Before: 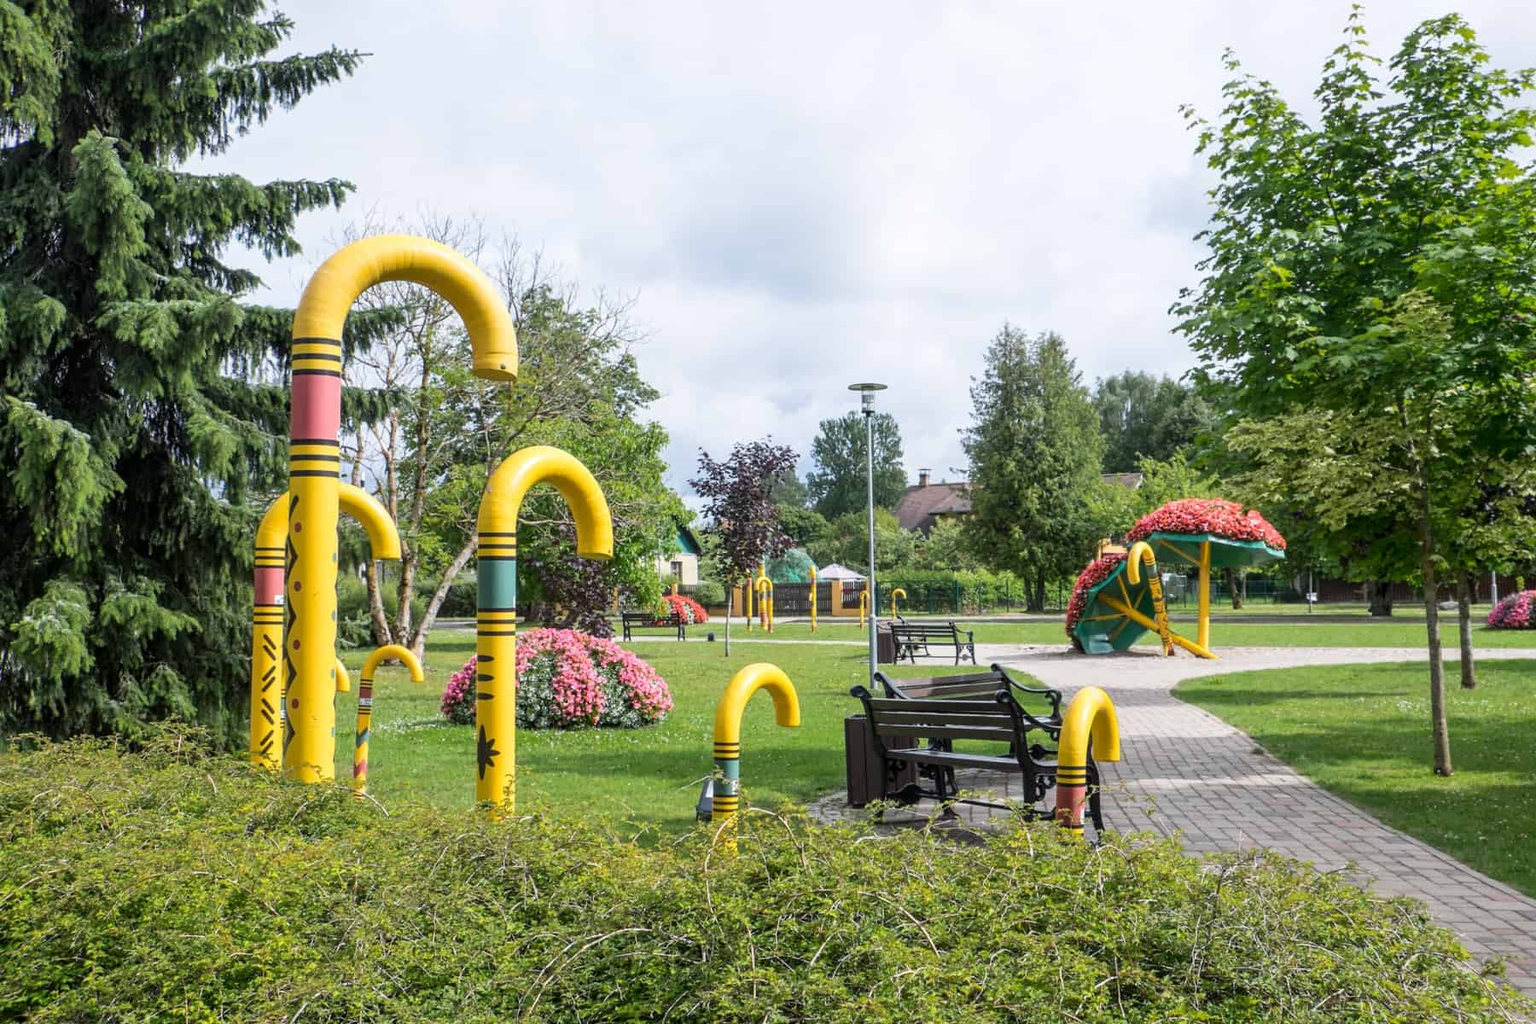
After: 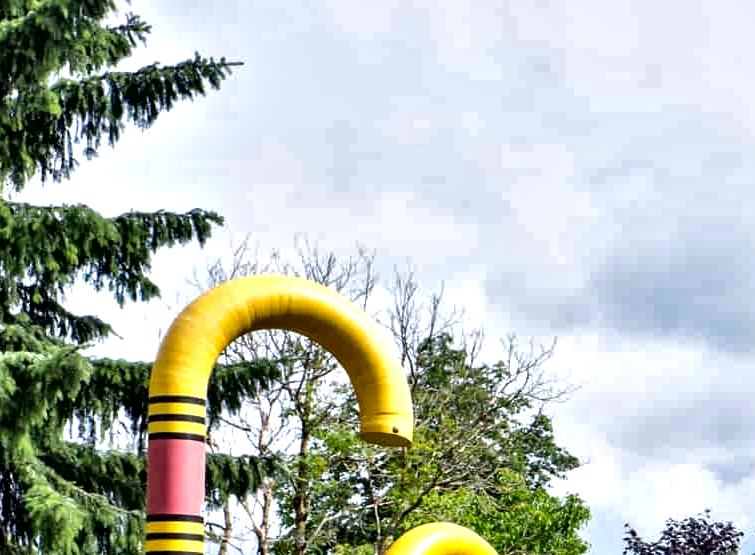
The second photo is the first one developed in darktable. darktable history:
crop and rotate: left 10.817%, top 0.062%, right 47.194%, bottom 53.626%
white balance: emerald 1
local contrast: mode bilateral grid, contrast 20, coarseness 50, detail 171%, midtone range 0.2
color correction: saturation 1.32
contrast equalizer: octaves 7, y [[0.609, 0.611, 0.615, 0.613, 0.607, 0.603], [0.504, 0.498, 0.496, 0.499, 0.506, 0.516], [0 ×6], [0 ×6], [0 ×6]]
shadows and highlights: shadows 37.27, highlights -28.18, soften with gaussian
